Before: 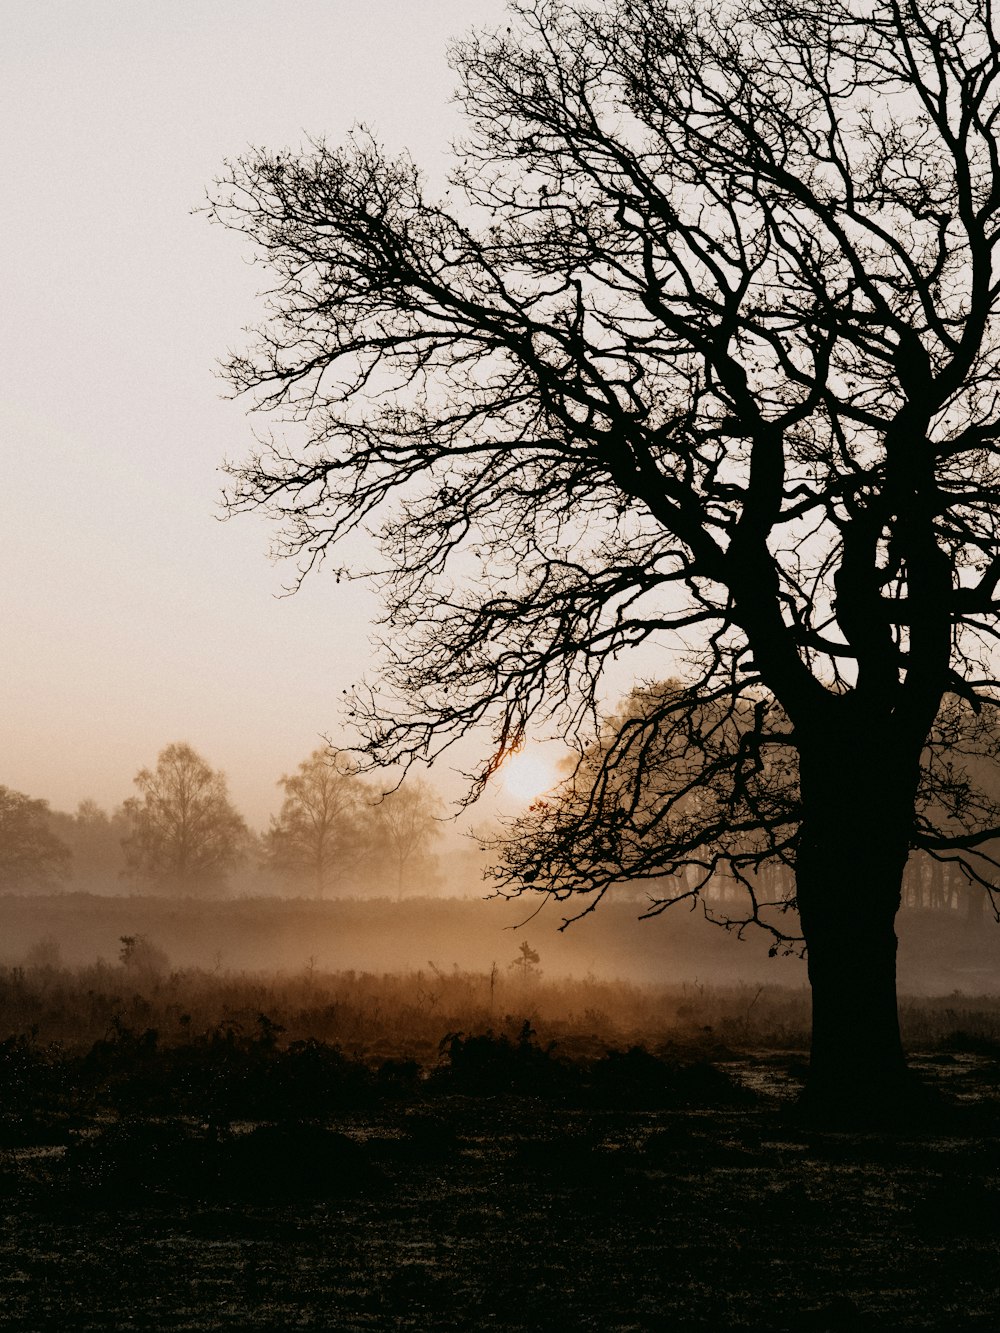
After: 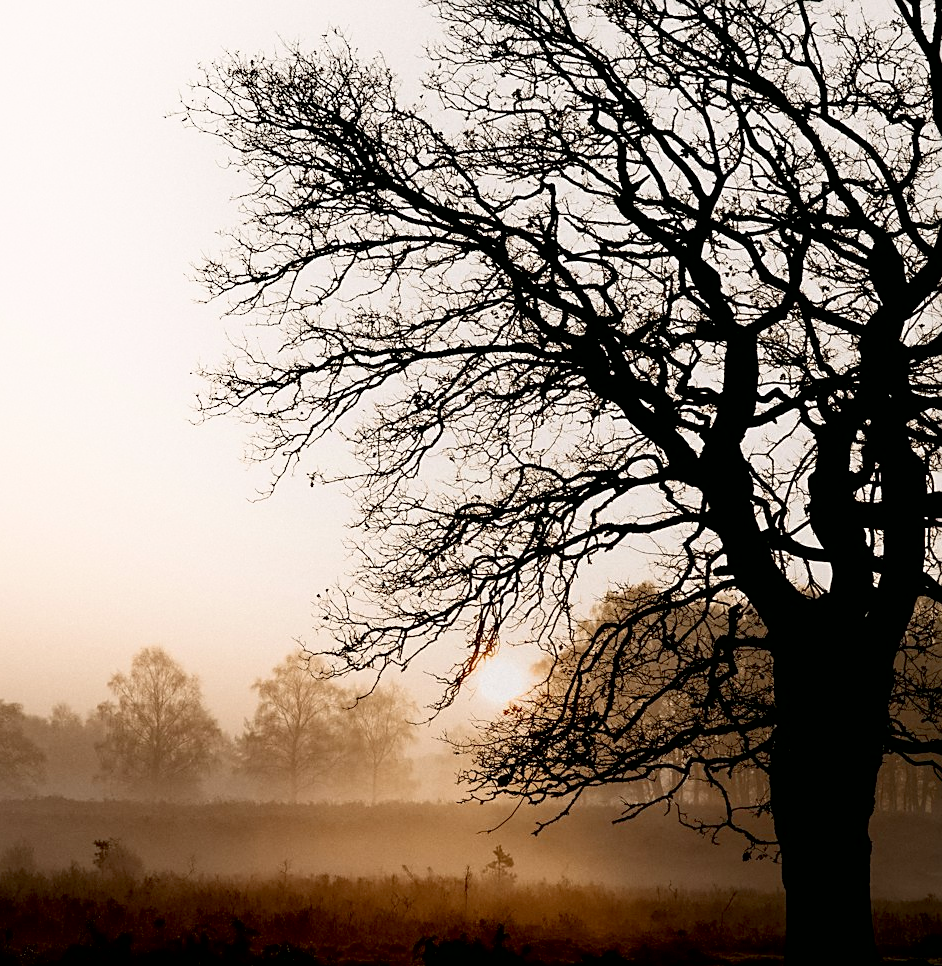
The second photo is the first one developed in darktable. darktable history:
exposure: black level correction 0.009, exposure 0.122 EV, compensate exposure bias true, compensate highlight preservation false
sharpen: radius 1.837, amount 0.407, threshold 1.646
crop: left 2.69%, top 7.233%, right 3.085%, bottom 20.279%
shadows and highlights: shadows -39.27, highlights 64.77, soften with gaussian
local contrast: mode bilateral grid, contrast 20, coarseness 50, detail 120%, midtone range 0.2
